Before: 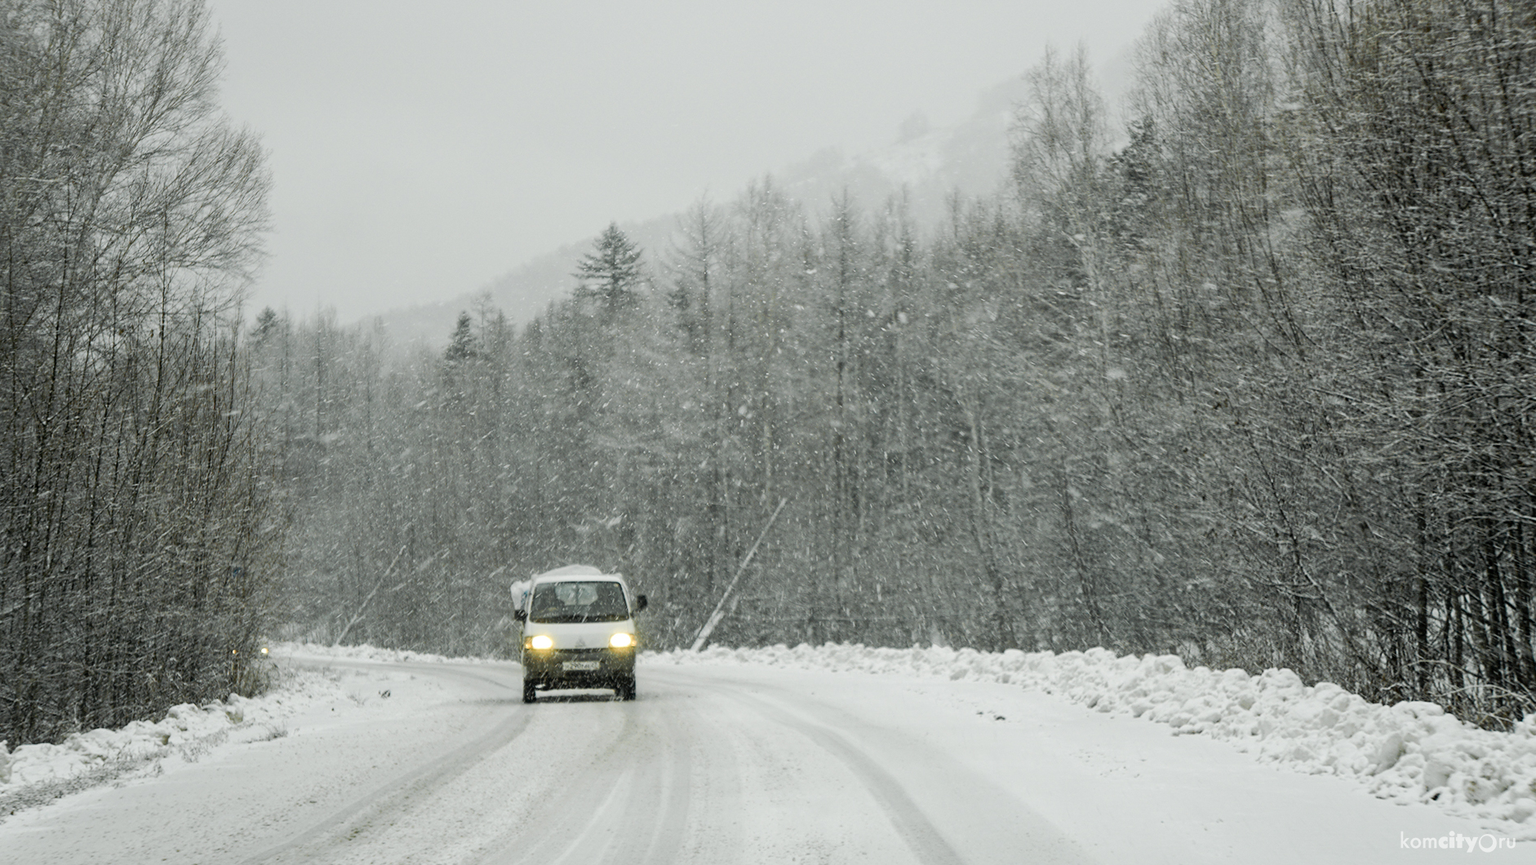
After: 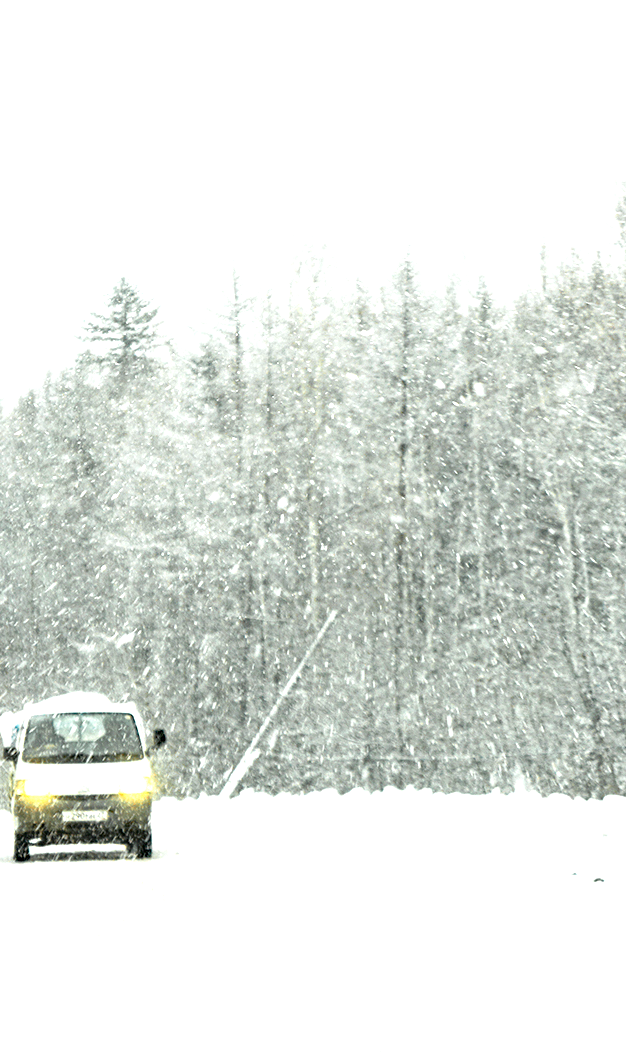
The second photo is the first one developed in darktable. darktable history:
haze removal: compatibility mode true, adaptive false
exposure: black level correction 0.001, exposure 1.646 EV, compensate exposure bias true, compensate highlight preservation false
crop: left 33.36%, right 33.36%
